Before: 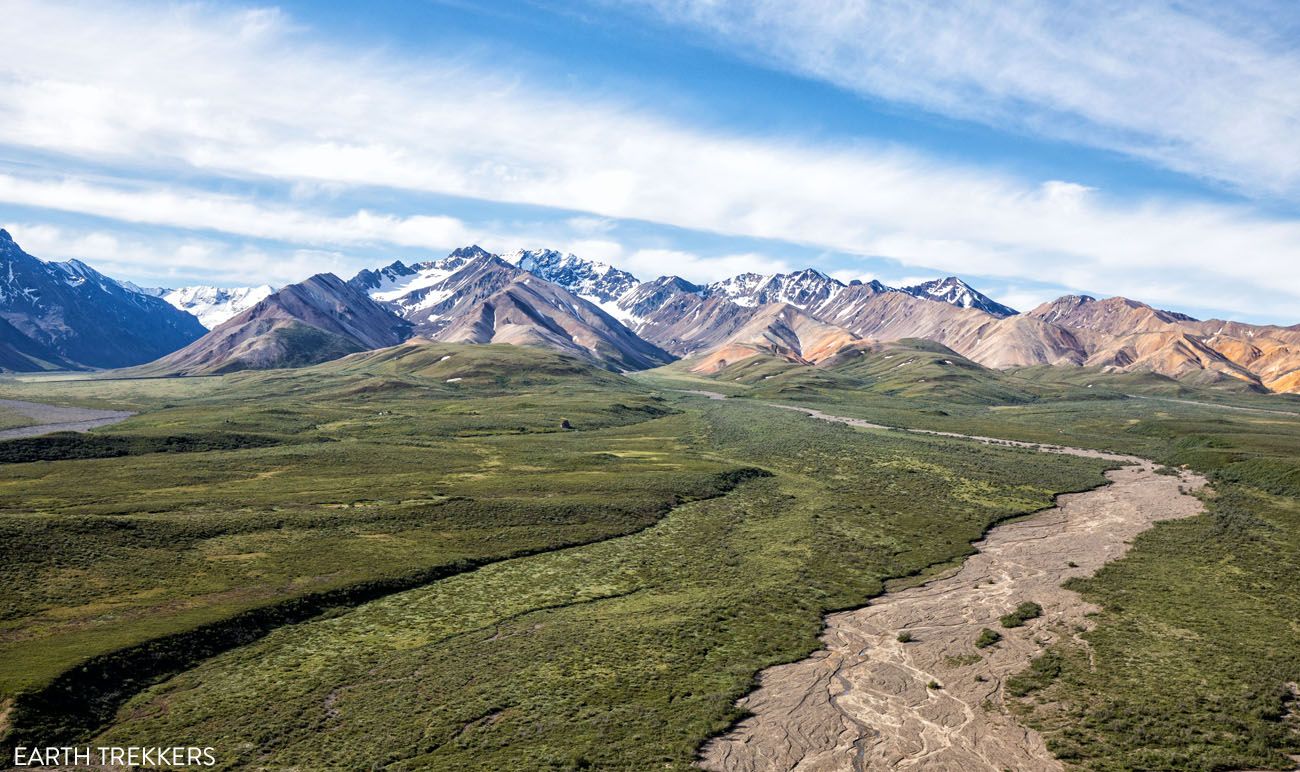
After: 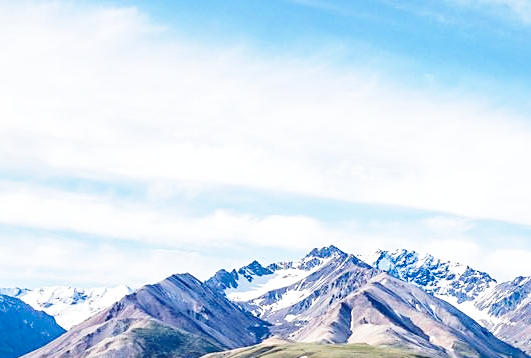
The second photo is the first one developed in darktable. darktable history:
sharpen: radius 1.865, amount 0.409, threshold 1.528
crop and rotate: left 11.068%, top 0.107%, right 48.038%, bottom 53.409%
base curve: curves: ch0 [(0, 0) (0.028, 0.03) (0.121, 0.232) (0.46, 0.748) (0.859, 0.968) (1, 1)], preserve colors none
